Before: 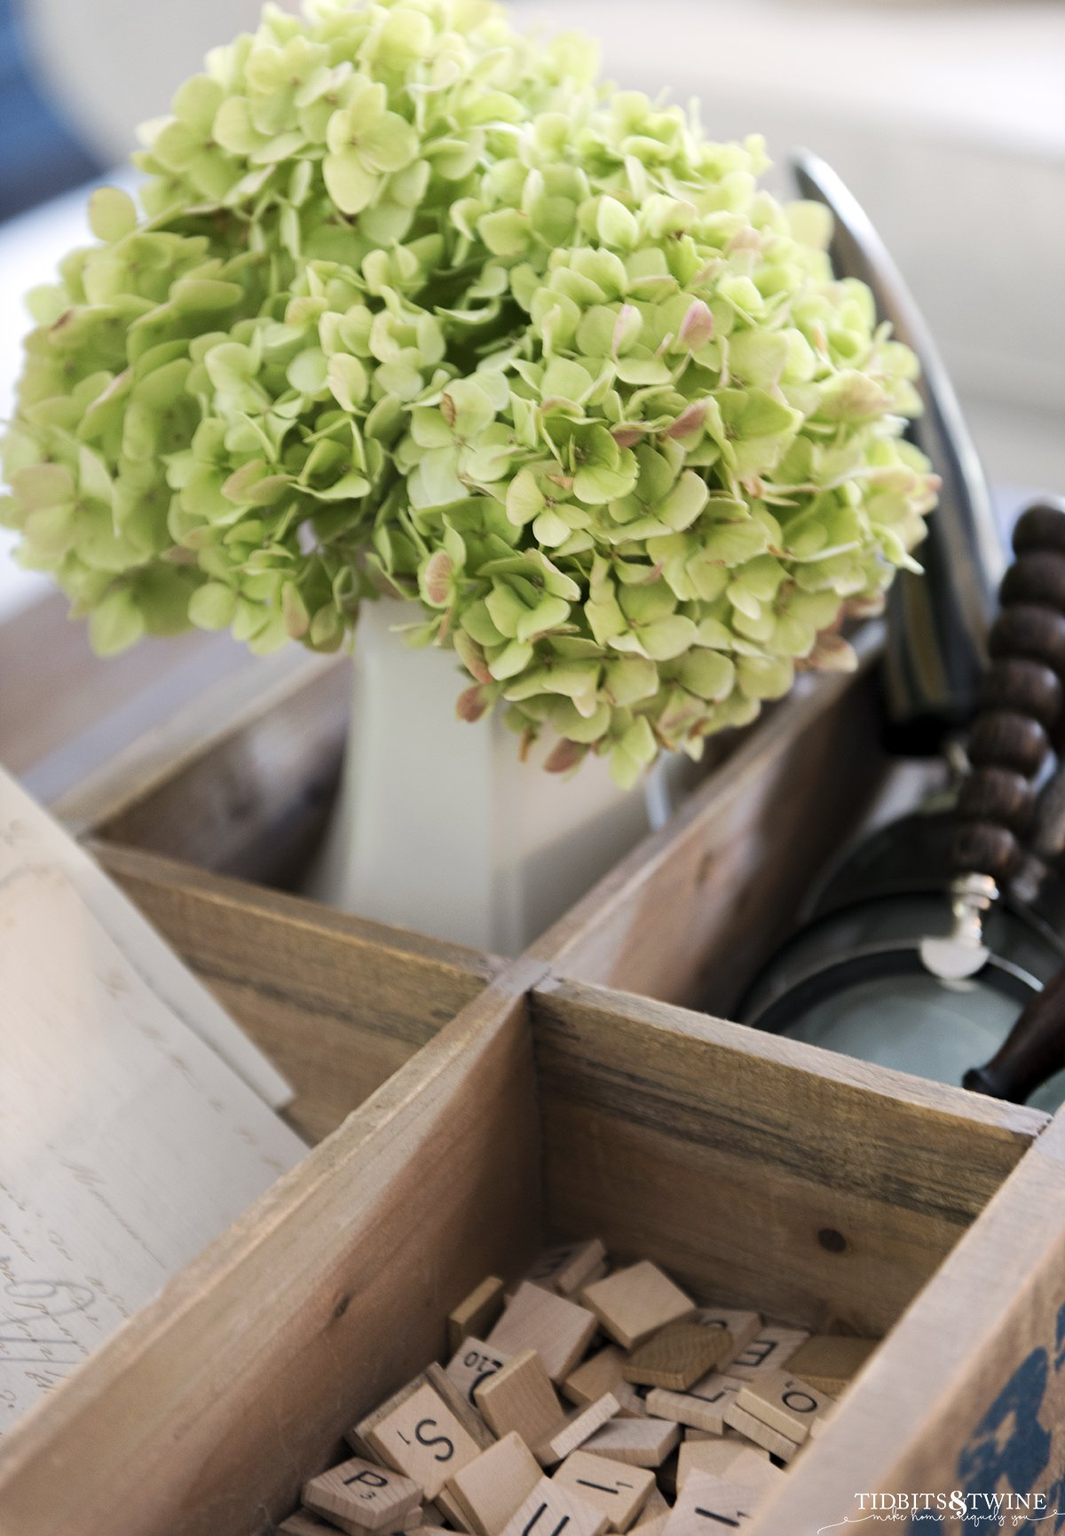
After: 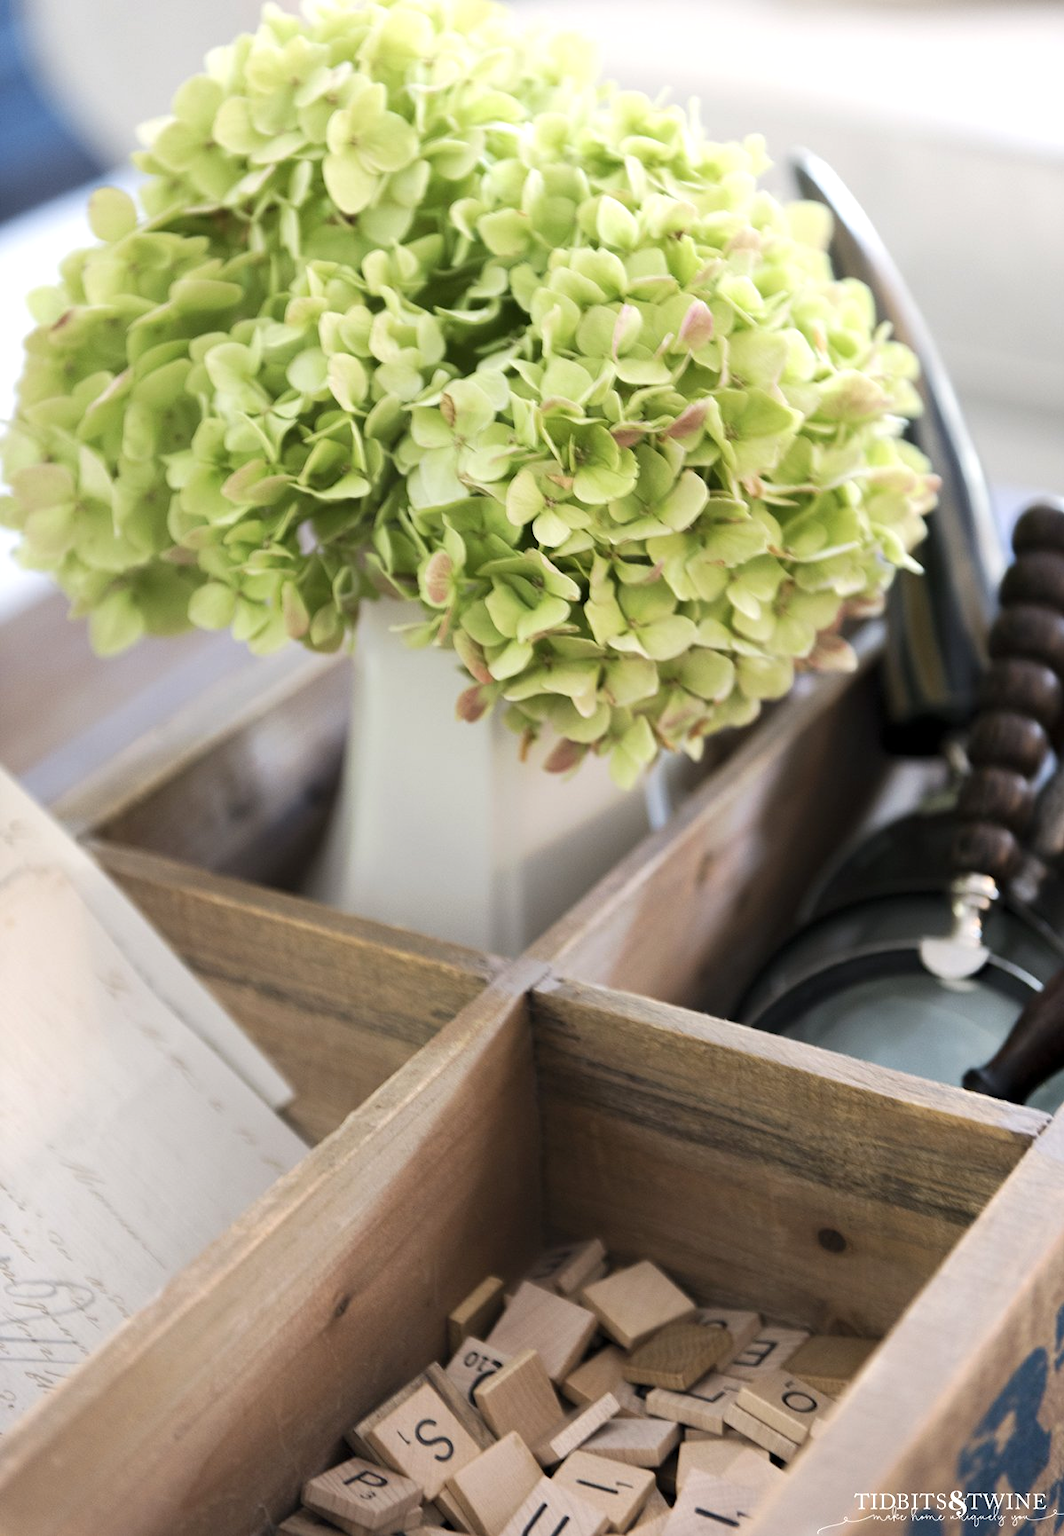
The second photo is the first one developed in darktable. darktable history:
exposure: exposure 0.258 EV, compensate highlight preservation false
